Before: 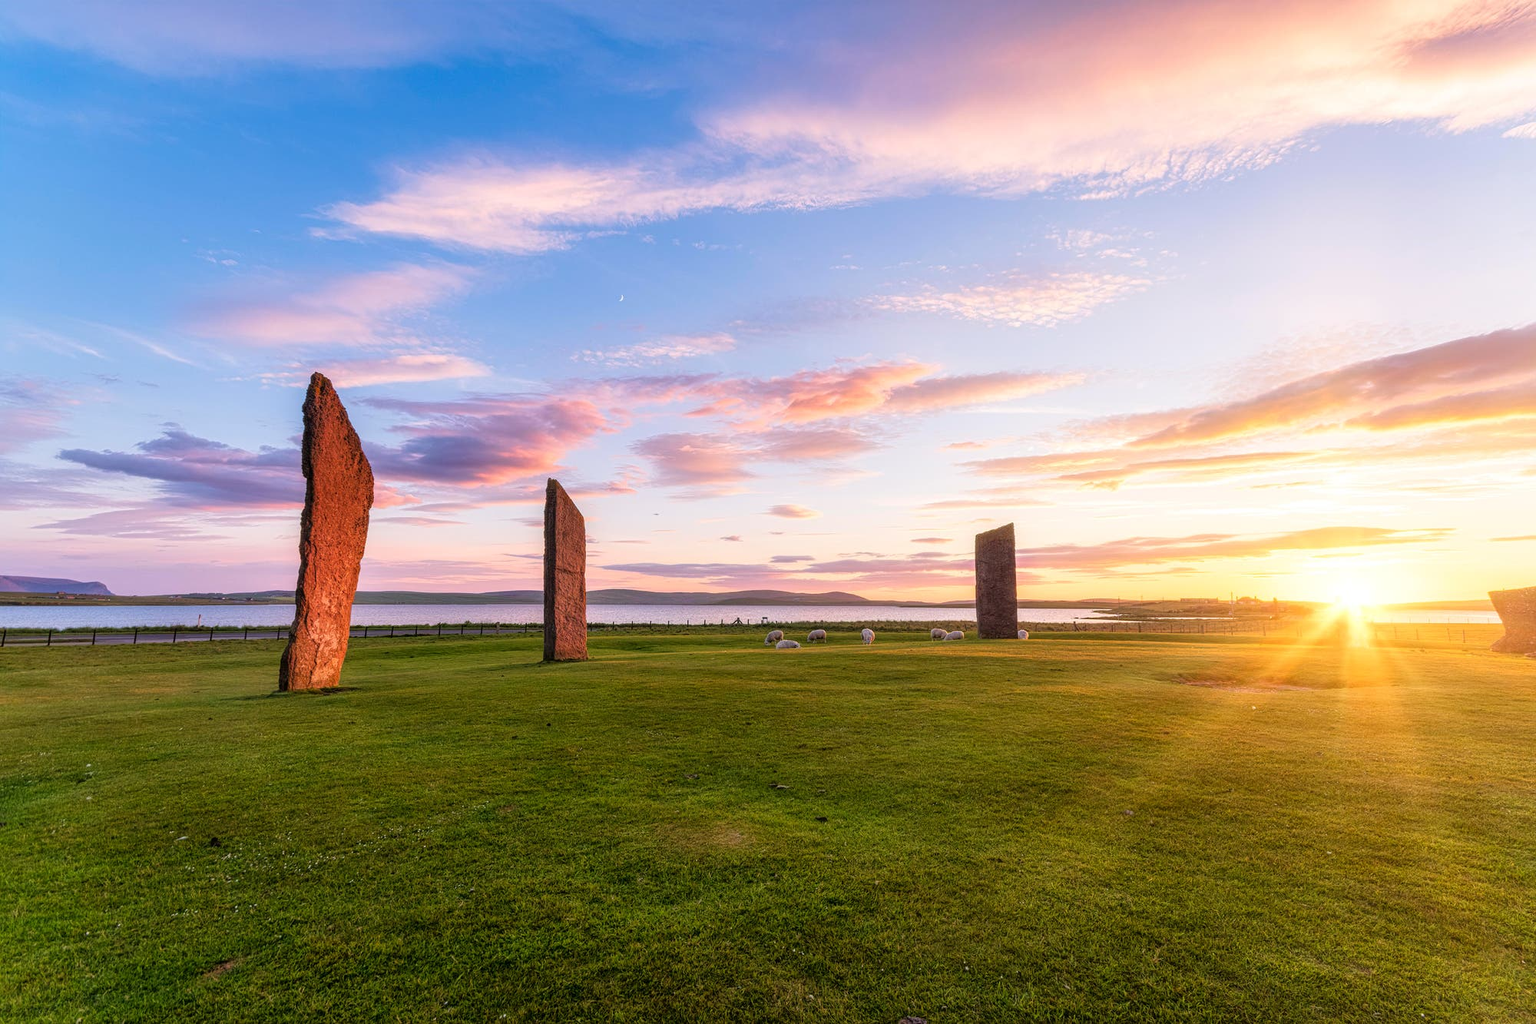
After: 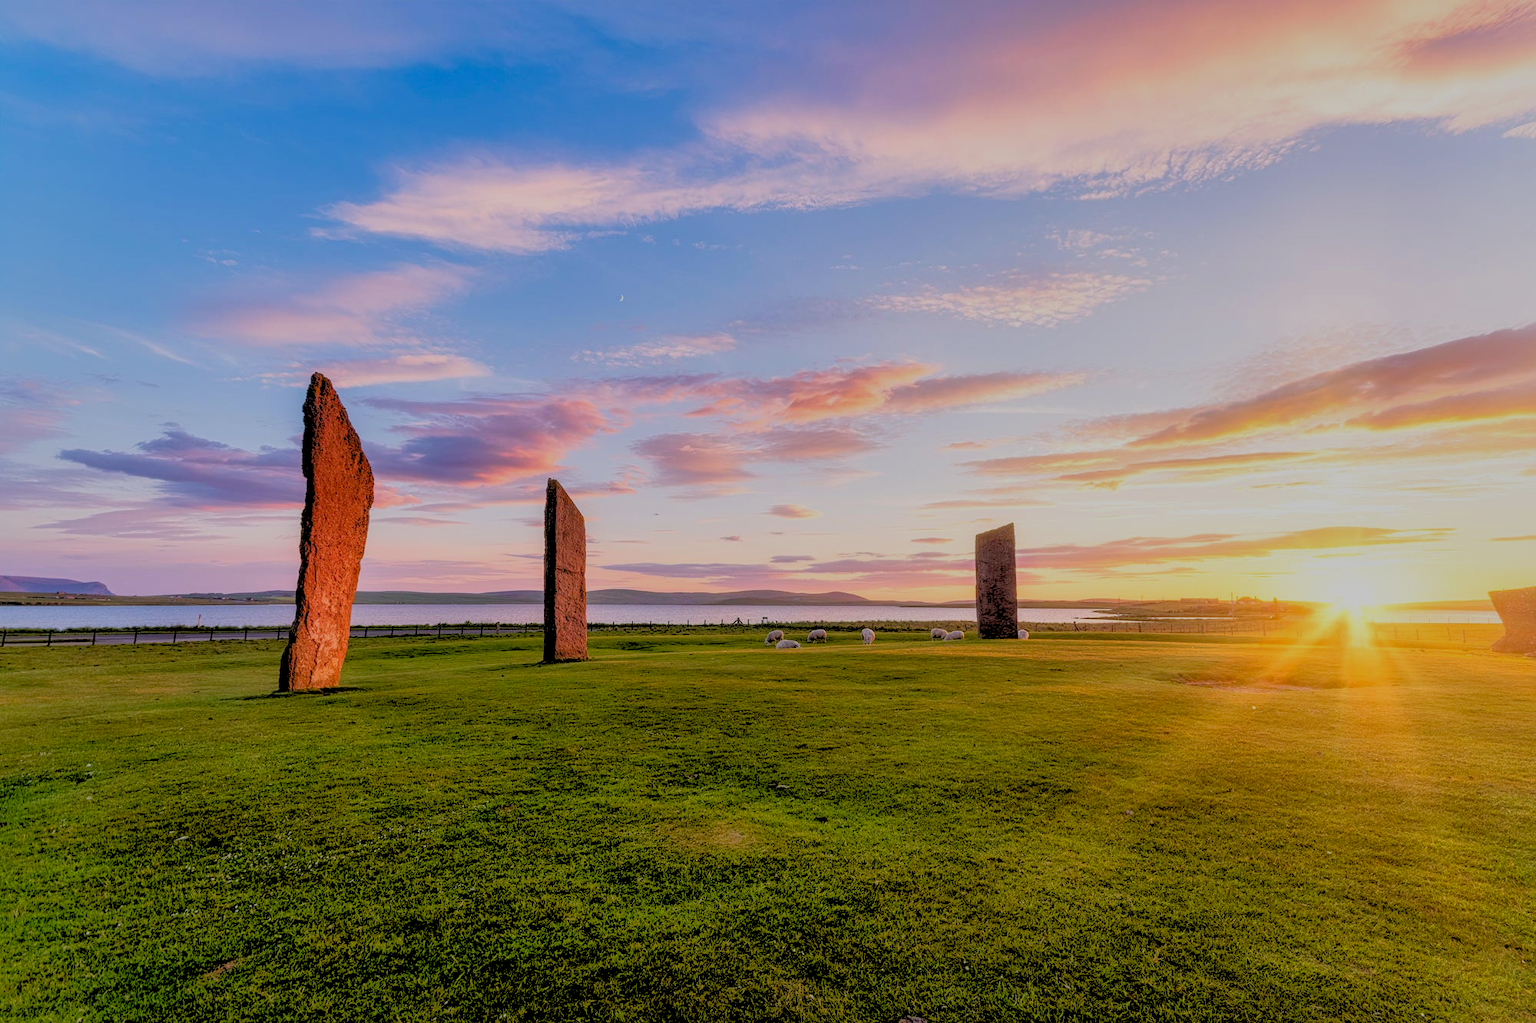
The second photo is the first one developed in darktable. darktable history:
exposure: black level correction 0.011, exposure -0.478 EV, compensate highlight preservation false
rgb levels: preserve colors sum RGB, levels [[0.038, 0.433, 0.934], [0, 0.5, 1], [0, 0.5, 1]]
shadows and highlights: on, module defaults
